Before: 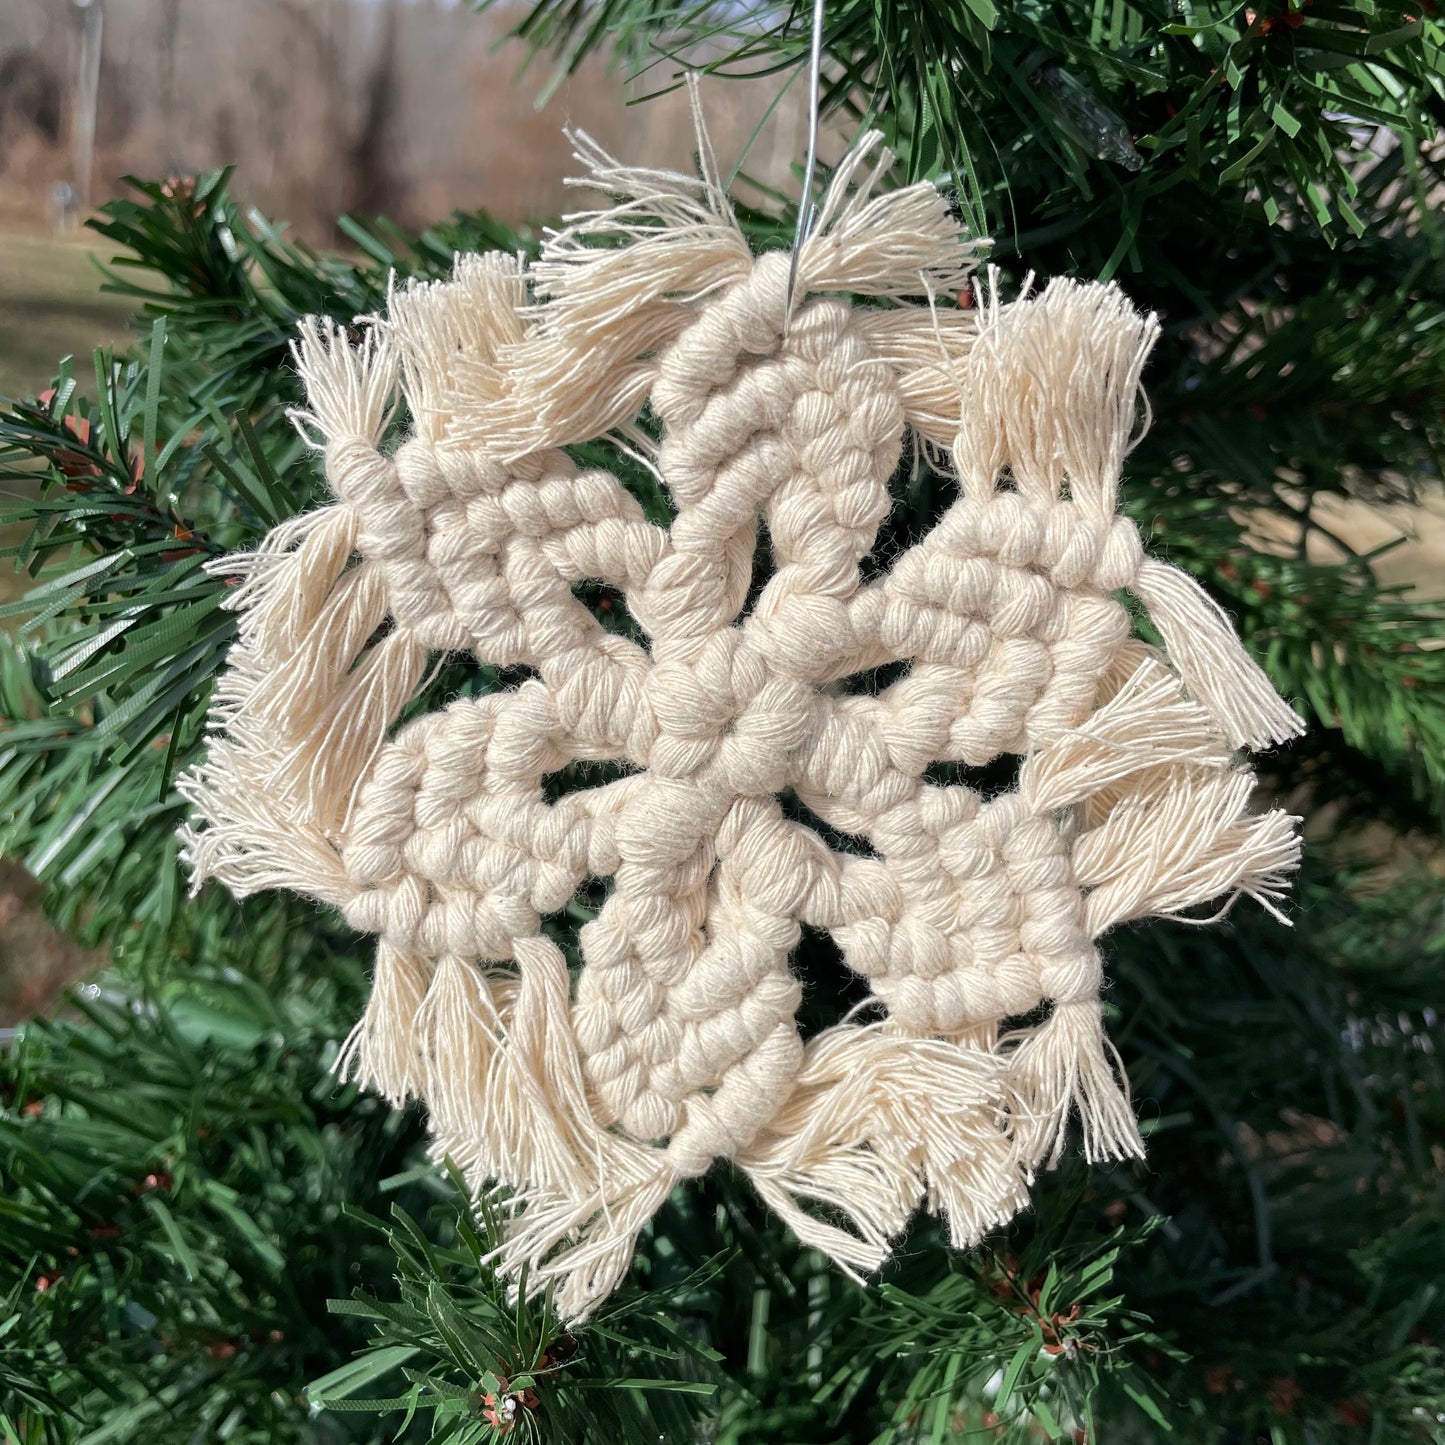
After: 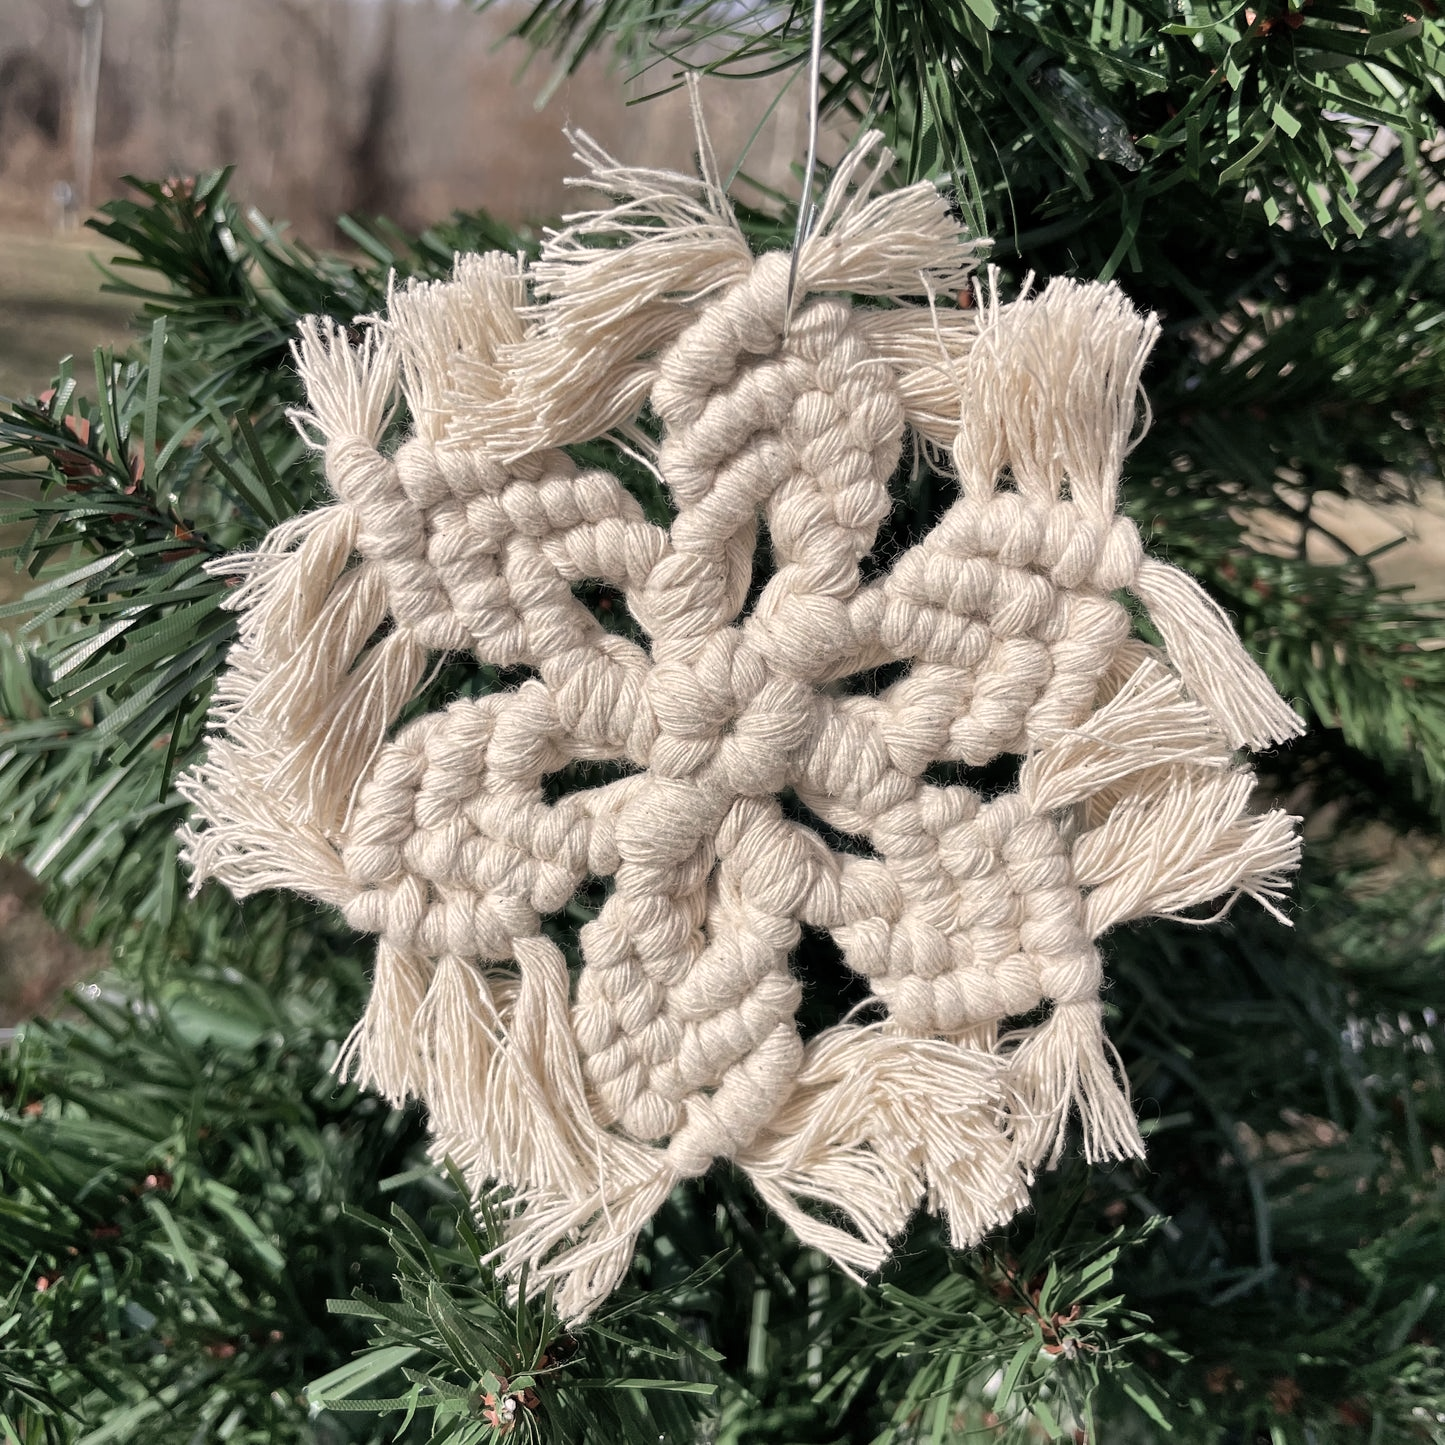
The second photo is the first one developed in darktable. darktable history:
levels: mode automatic, black 0.023%, white 99.97%, levels [0.062, 0.494, 0.925]
shadows and highlights: low approximation 0.01, soften with gaussian
color correction: highlights a* 5.59, highlights b* 5.24, saturation 0.68
